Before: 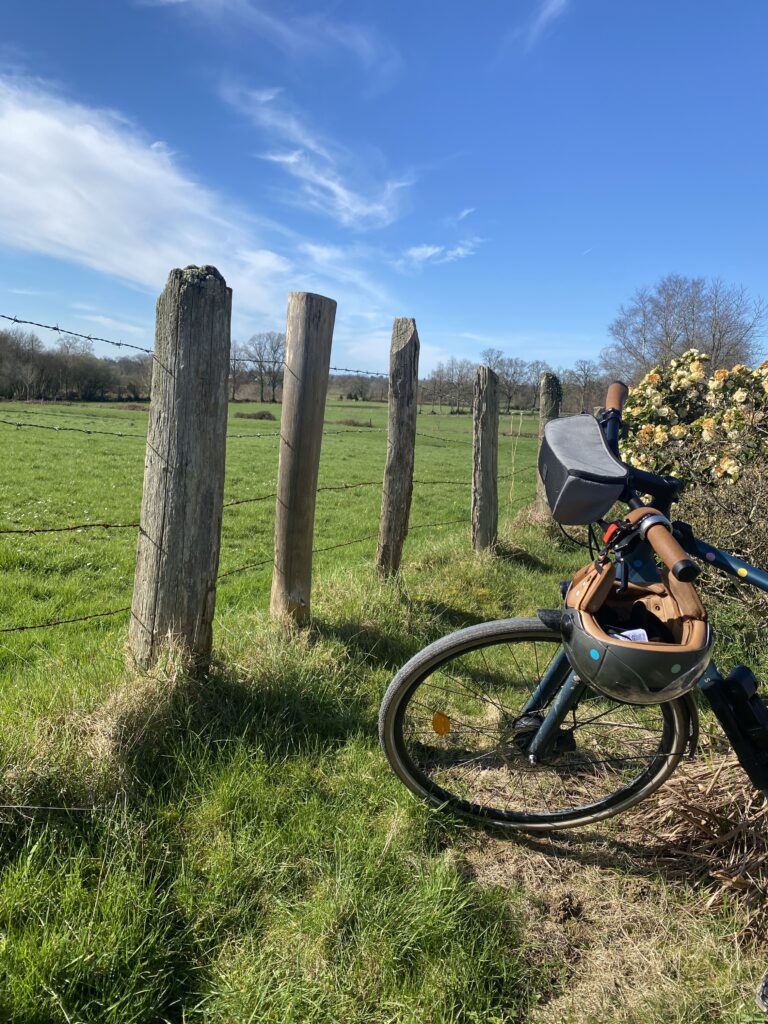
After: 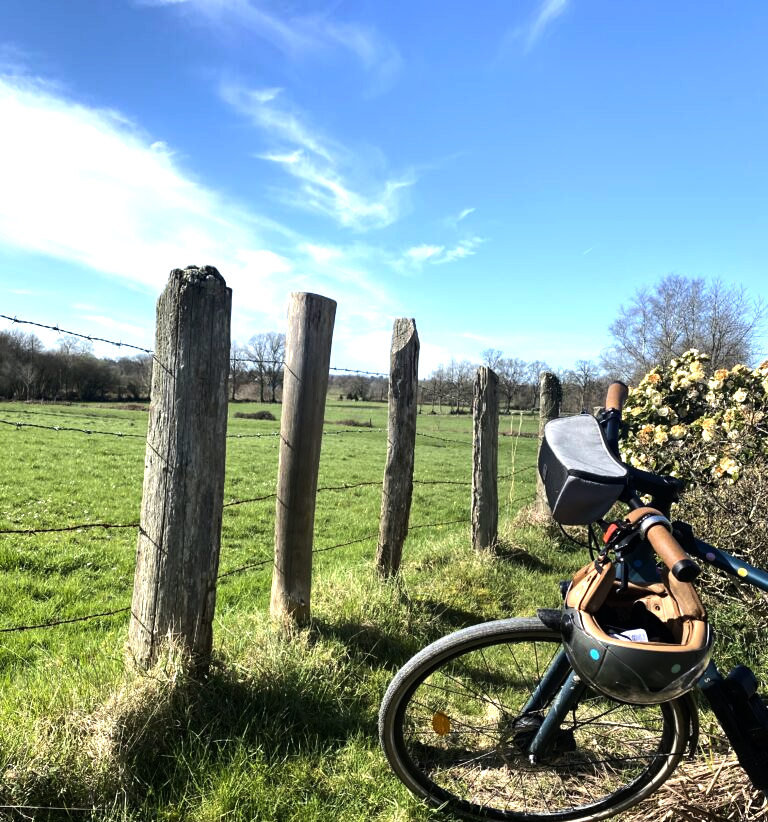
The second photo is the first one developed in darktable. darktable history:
crop: bottom 19.644%
tone equalizer: -8 EV -1.08 EV, -7 EV -1.01 EV, -6 EV -0.867 EV, -5 EV -0.578 EV, -3 EV 0.578 EV, -2 EV 0.867 EV, -1 EV 1.01 EV, +0 EV 1.08 EV, edges refinement/feathering 500, mask exposure compensation -1.57 EV, preserve details no
